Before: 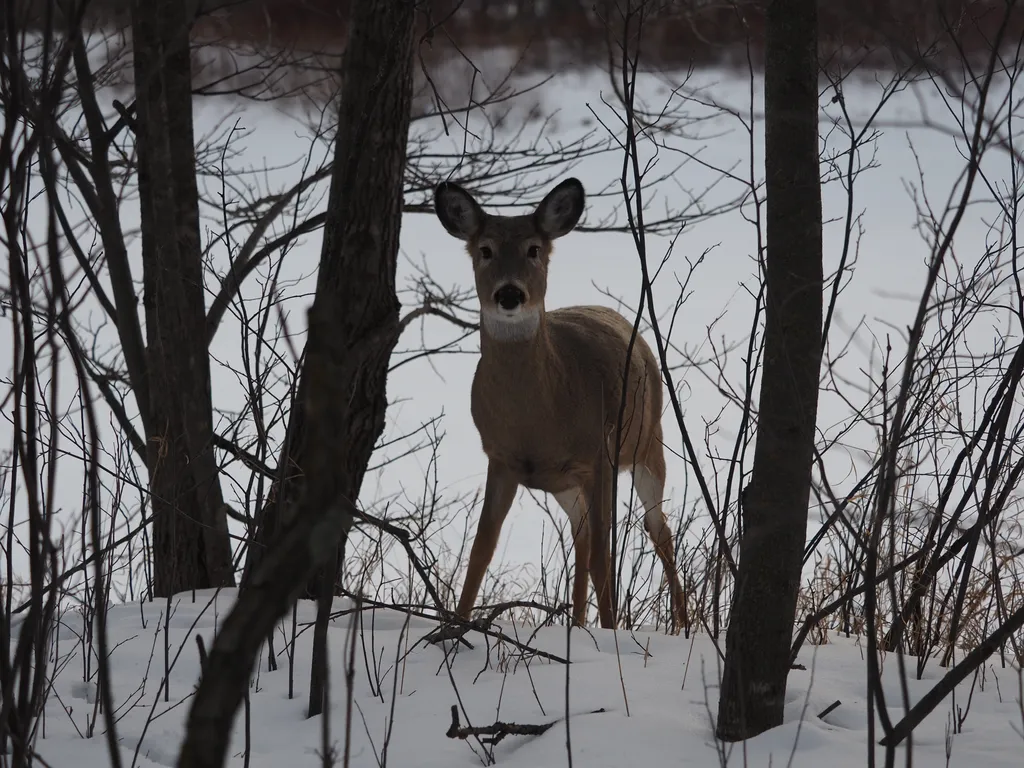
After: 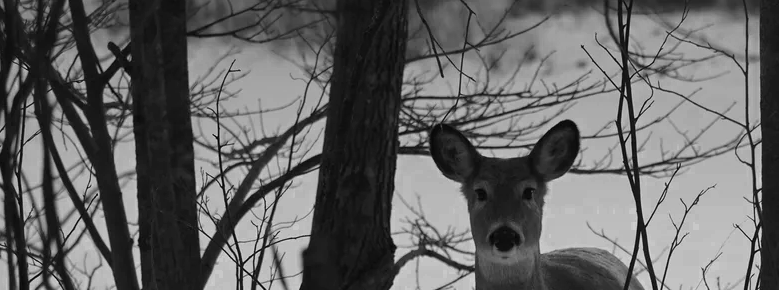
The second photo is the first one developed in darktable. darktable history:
exposure: exposure 0.076 EV, compensate exposure bias true, compensate highlight preservation false
color zones: curves: ch0 [(0, 0.554) (0.146, 0.662) (0.293, 0.86) (0.503, 0.774) (0.637, 0.106) (0.74, 0.072) (0.866, 0.488) (0.998, 0.569)]; ch1 [(0, 0) (0.143, 0) (0.286, 0) (0.429, 0) (0.571, 0) (0.714, 0) (0.857, 0)]
crop: left 0.535%, top 7.641%, right 23.356%, bottom 54.501%
